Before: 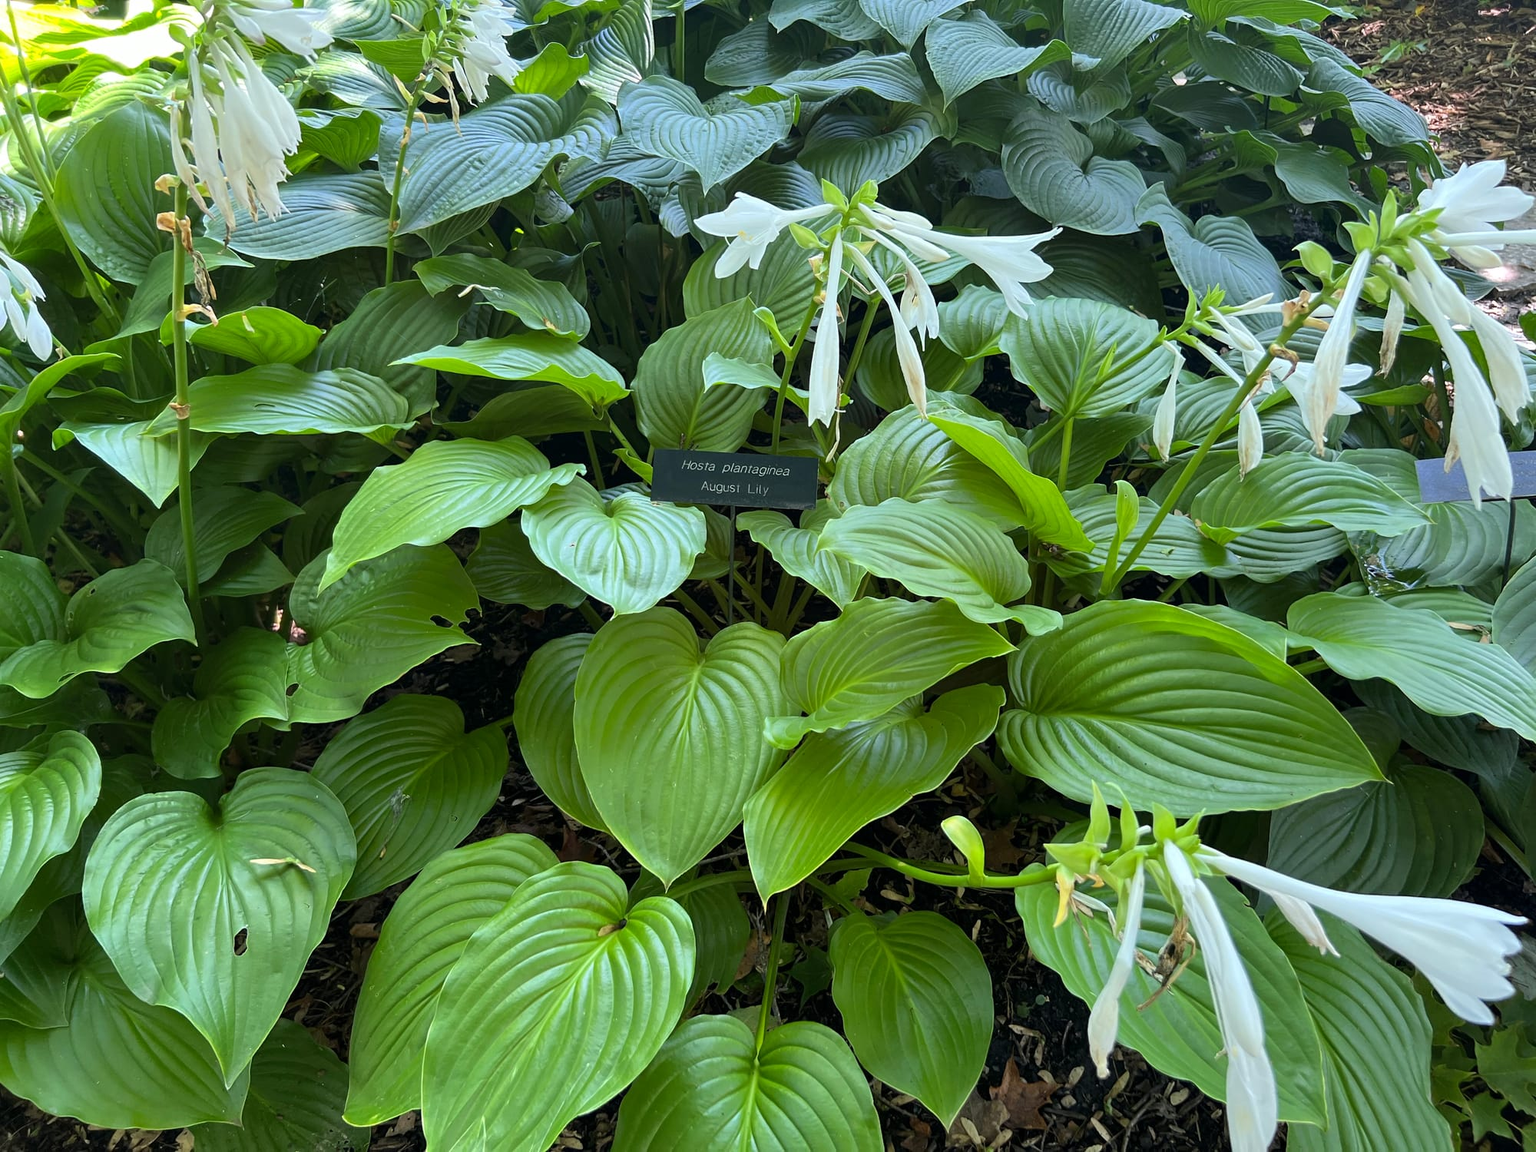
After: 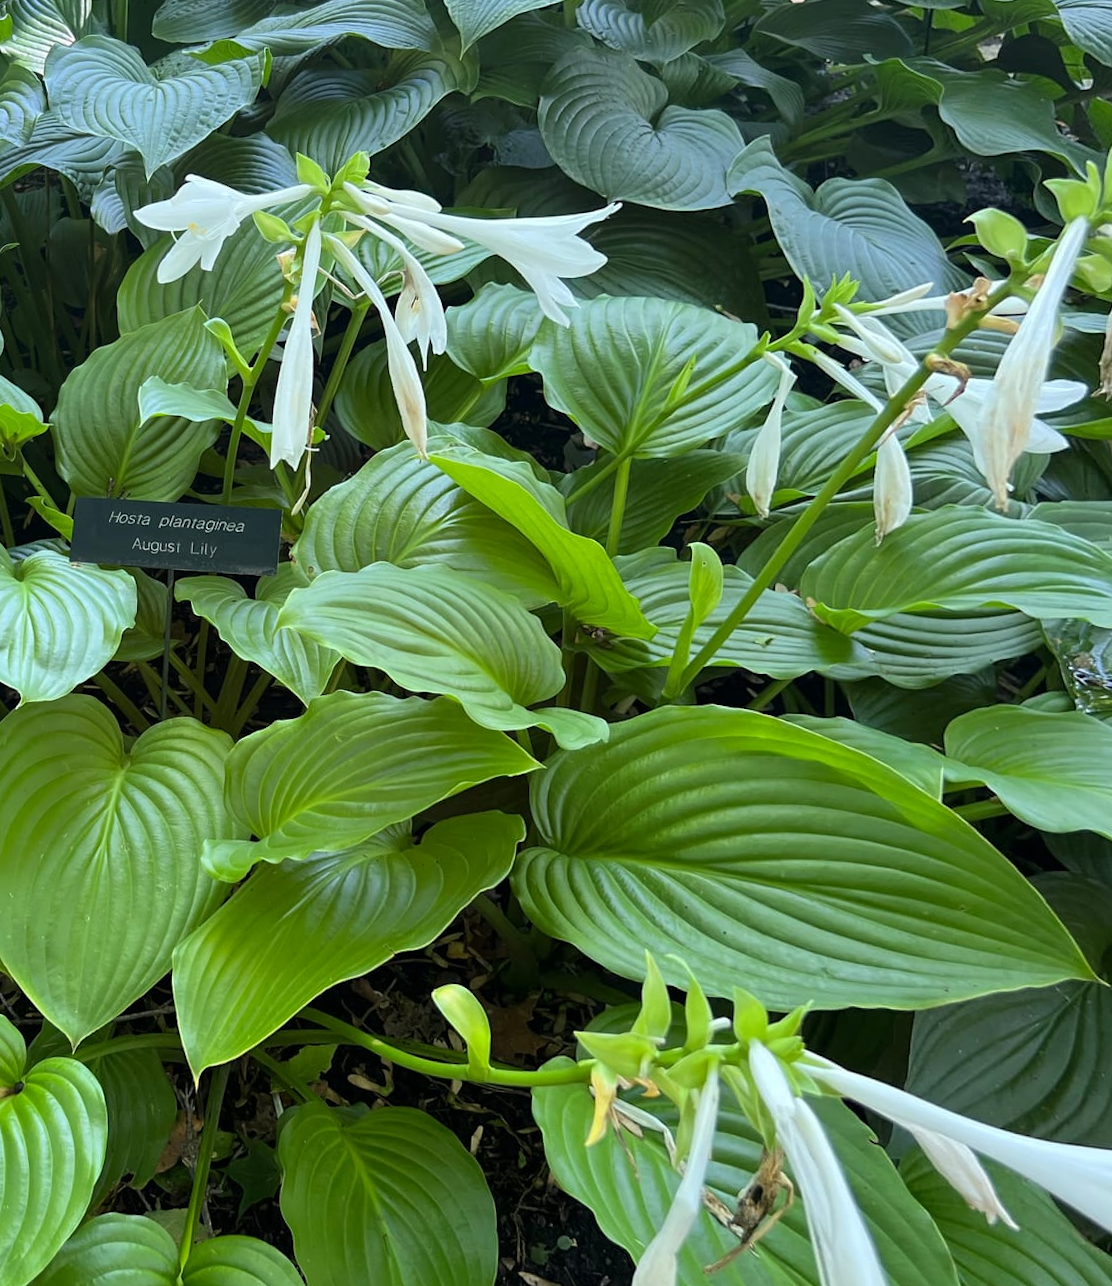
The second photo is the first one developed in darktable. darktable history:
rotate and perspective: rotation 1.69°, lens shift (vertical) -0.023, lens shift (horizontal) -0.291, crop left 0.025, crop right 0.988, crop top 0.092, crop bottom 0.842
crop: left 31.458%, top 0%, right 11.876%
